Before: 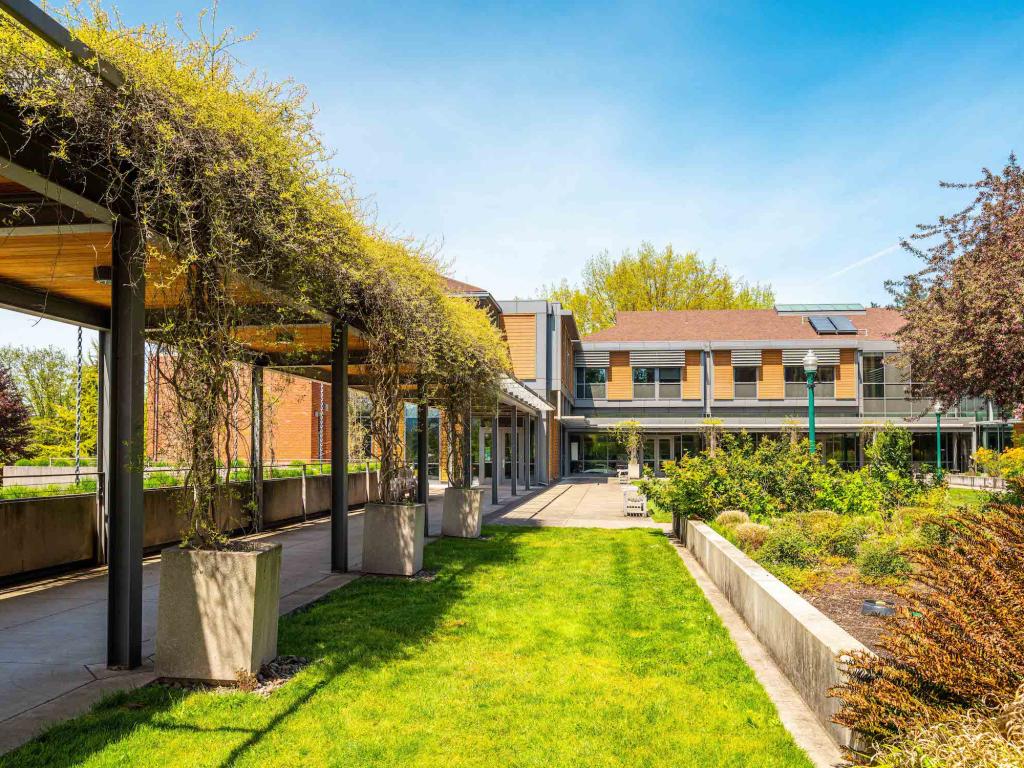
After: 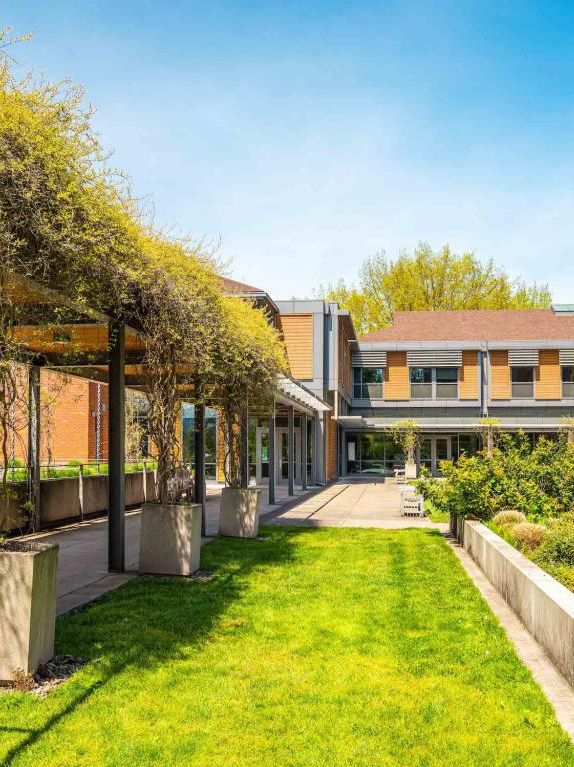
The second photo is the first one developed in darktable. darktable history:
crop: left 21.832%, right 22.042%, bottom 0.012%
